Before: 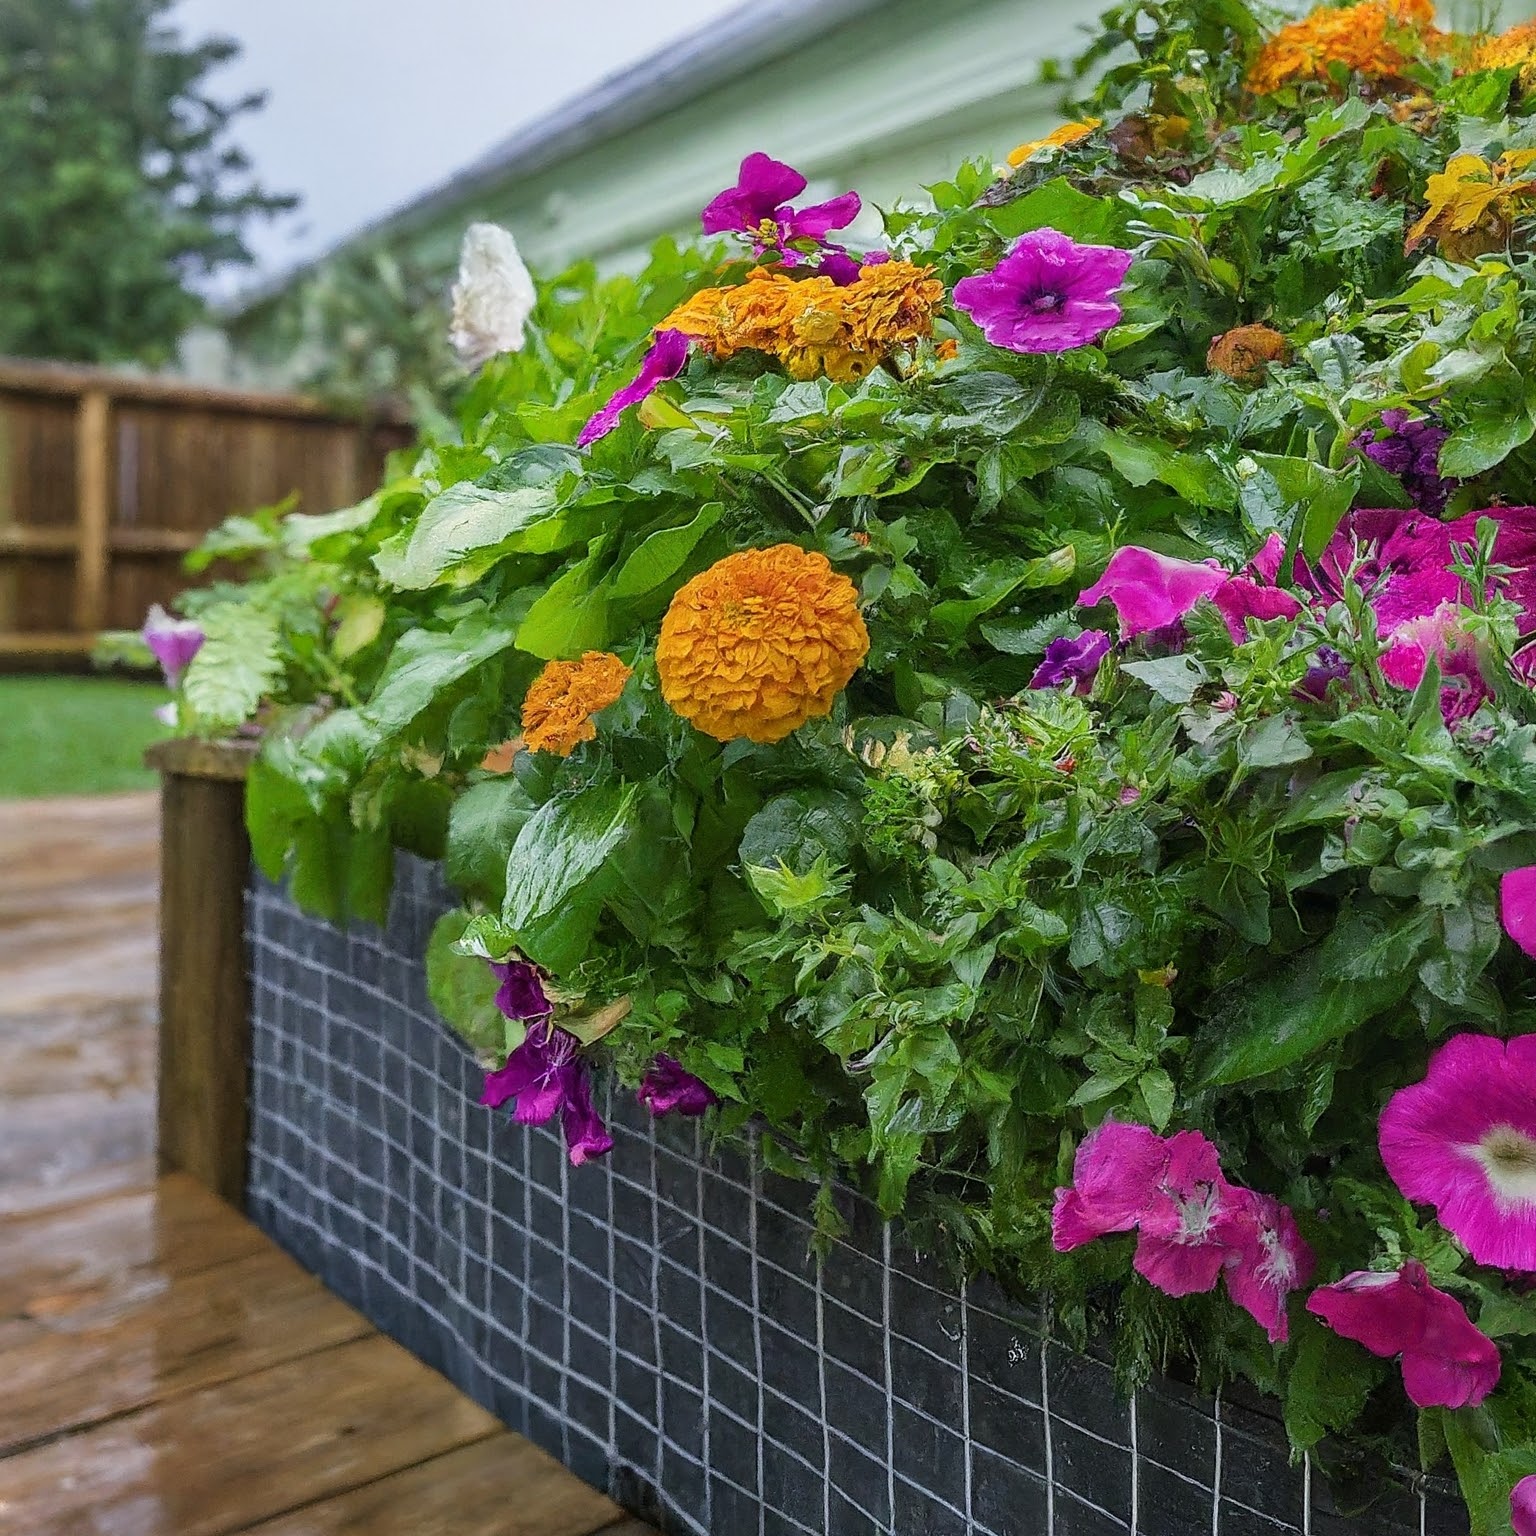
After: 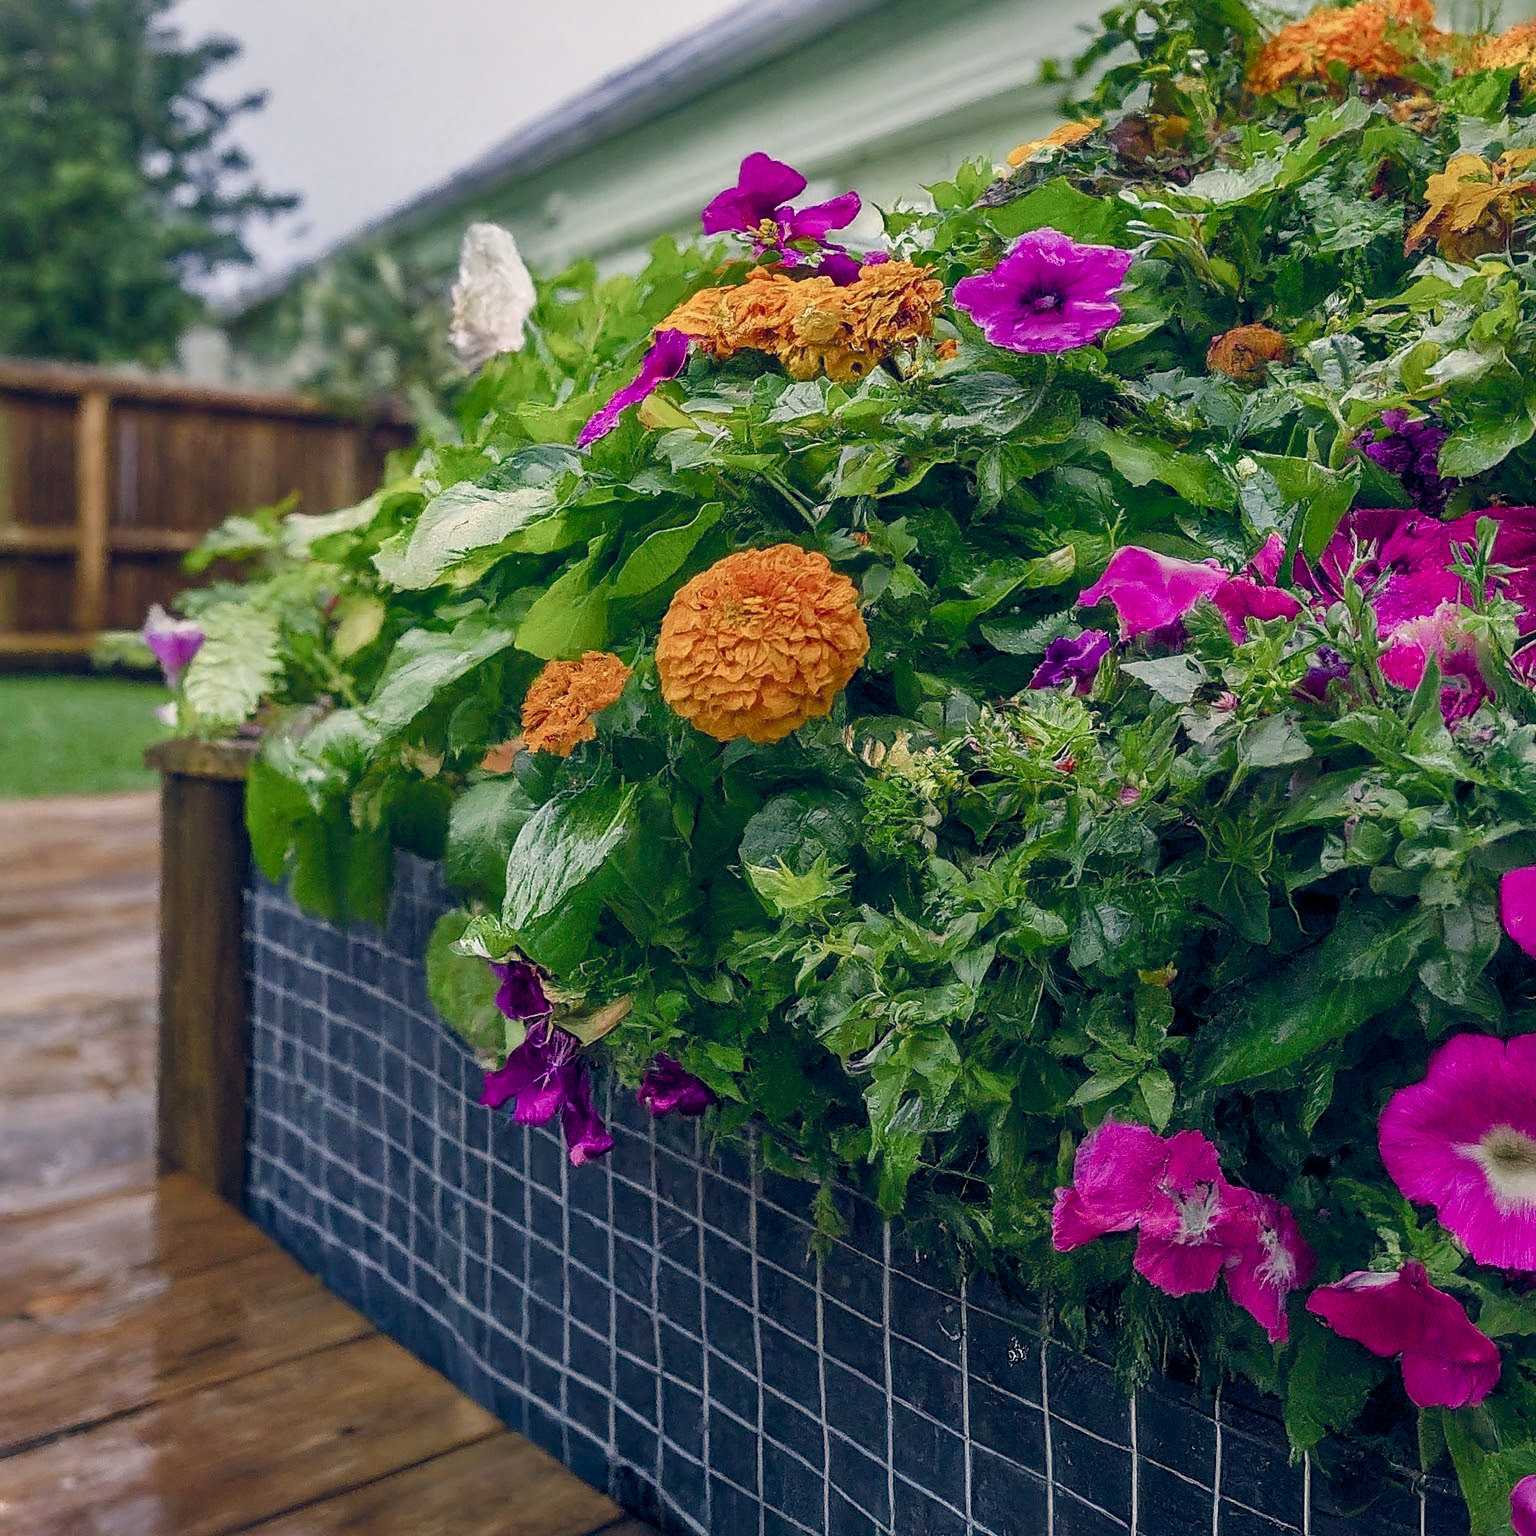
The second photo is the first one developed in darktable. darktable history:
color balance rgb: highlights gain › chroma 2.94%, highlights gain › hue 60.57°, global offset › chroma 0.25%, global offset › hue 256.52°, perceptual saturation grading › global saturation 20%, perceptual saturation grading › highlights -50%, perceptual saturation grading › shadows 30%, contrast 15%
shadows and highlights: radius 121.13, shadows 21.4, white point adjustment -9.72, highlights -14.39, soften with gaussian
